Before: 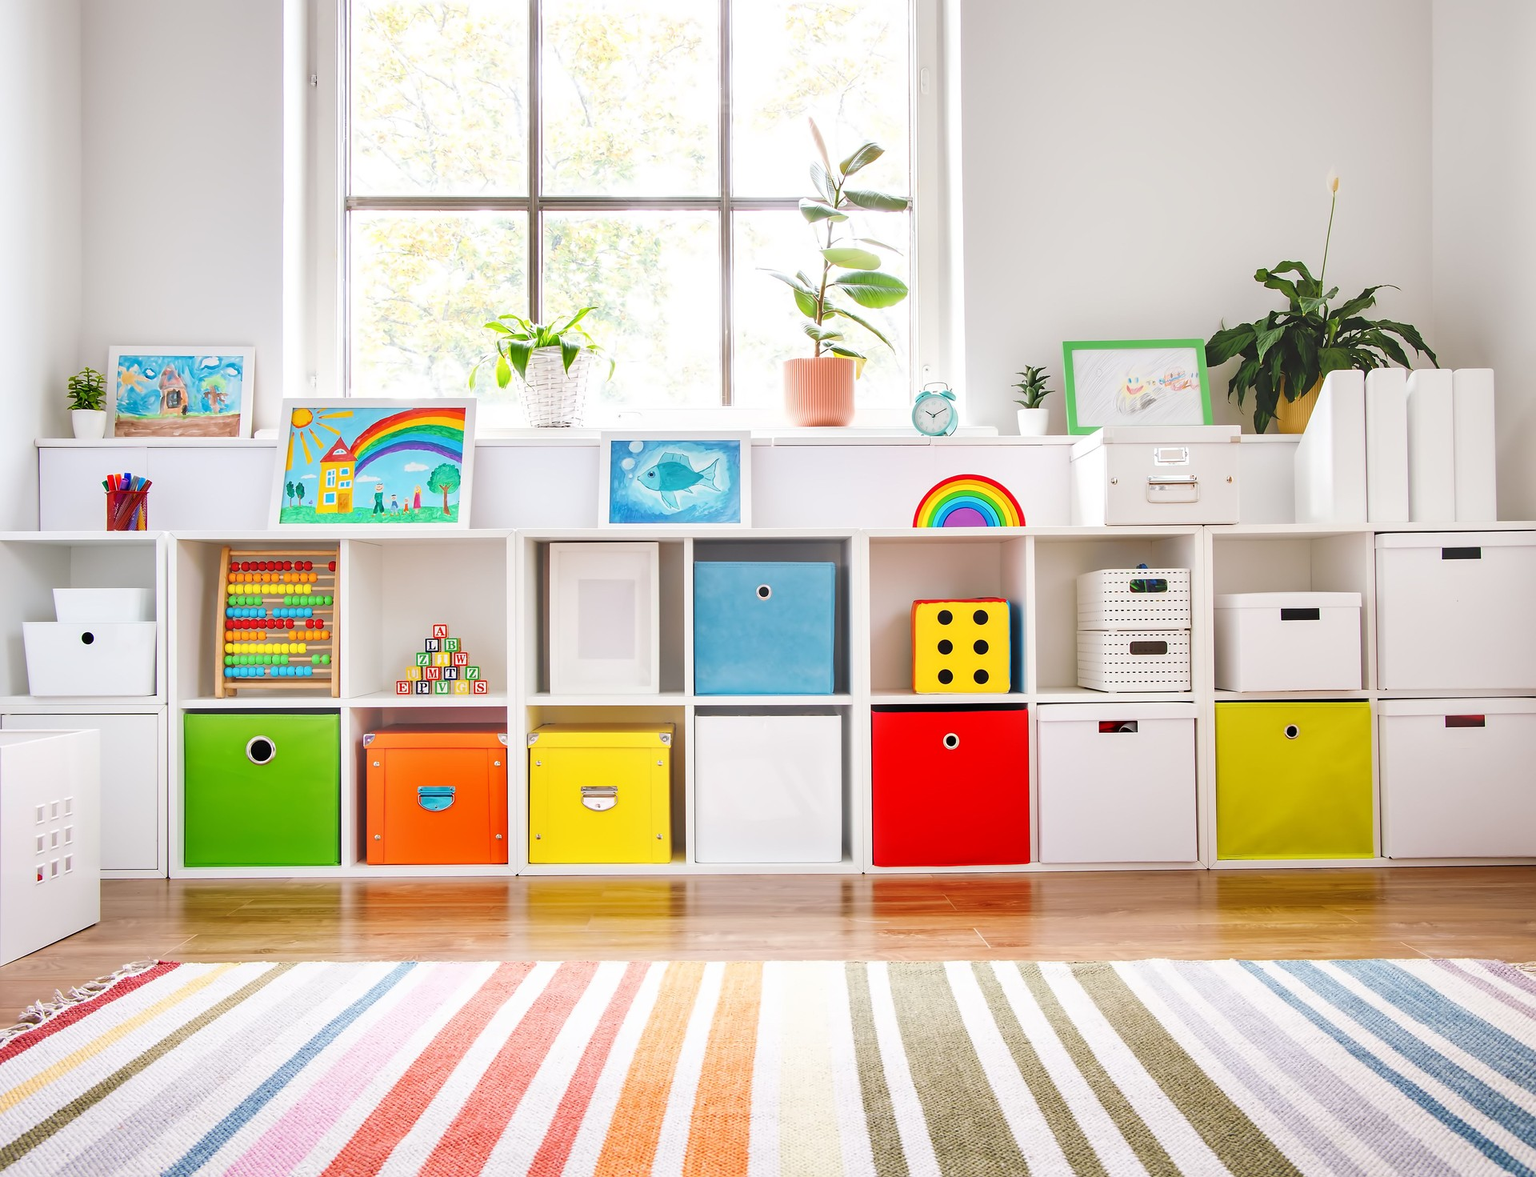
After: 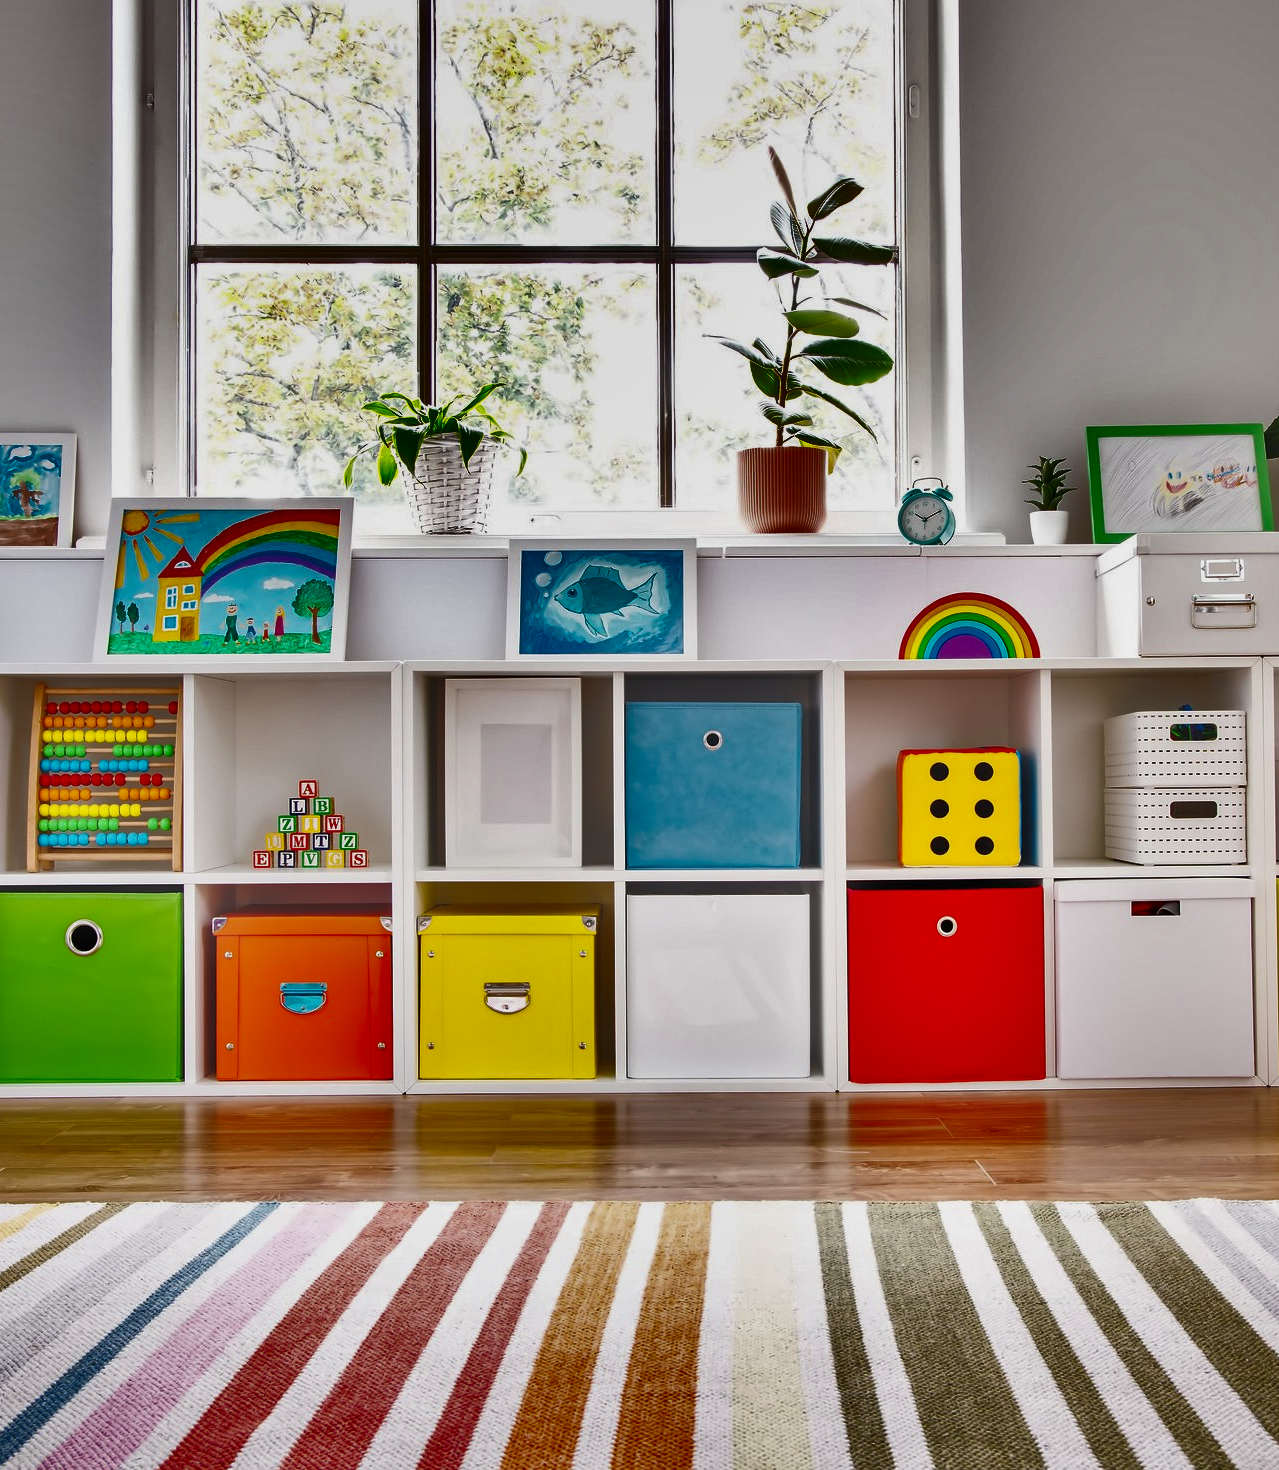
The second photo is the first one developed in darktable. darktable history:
shadows and highlights: shadows 20.91, highlights -82.73, soften with gaussian
exposure: exposure -0.116 EV, compensate exposure bias true, compensate highlight preservation false
crop and rotate: left 12.648%, right 20.685%
